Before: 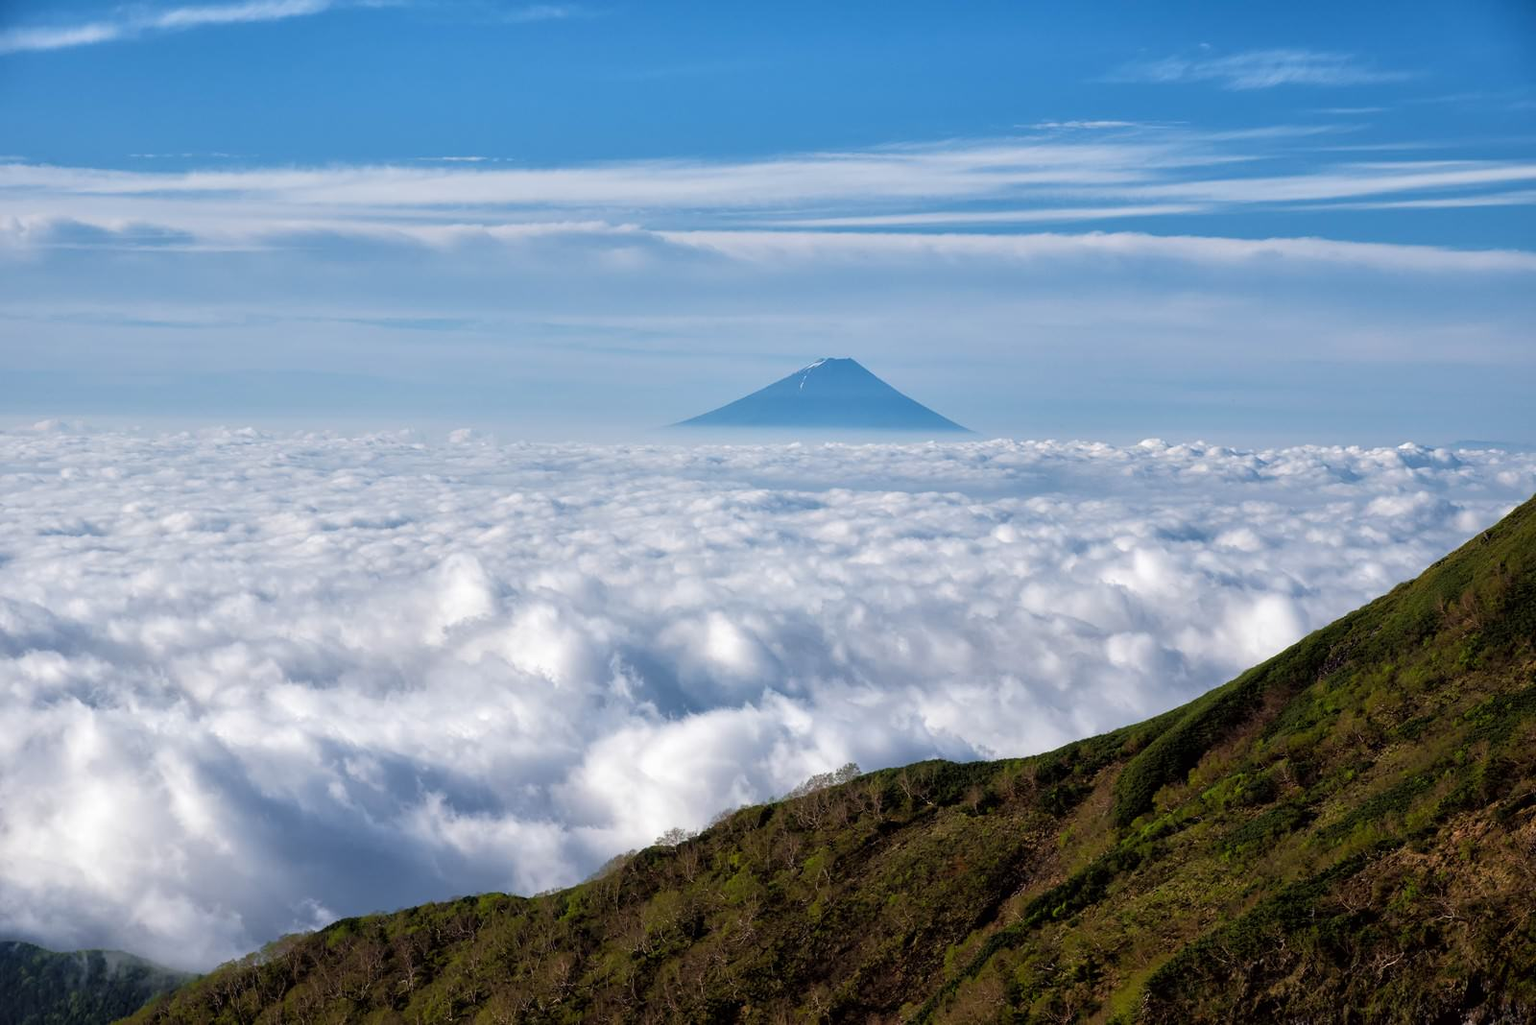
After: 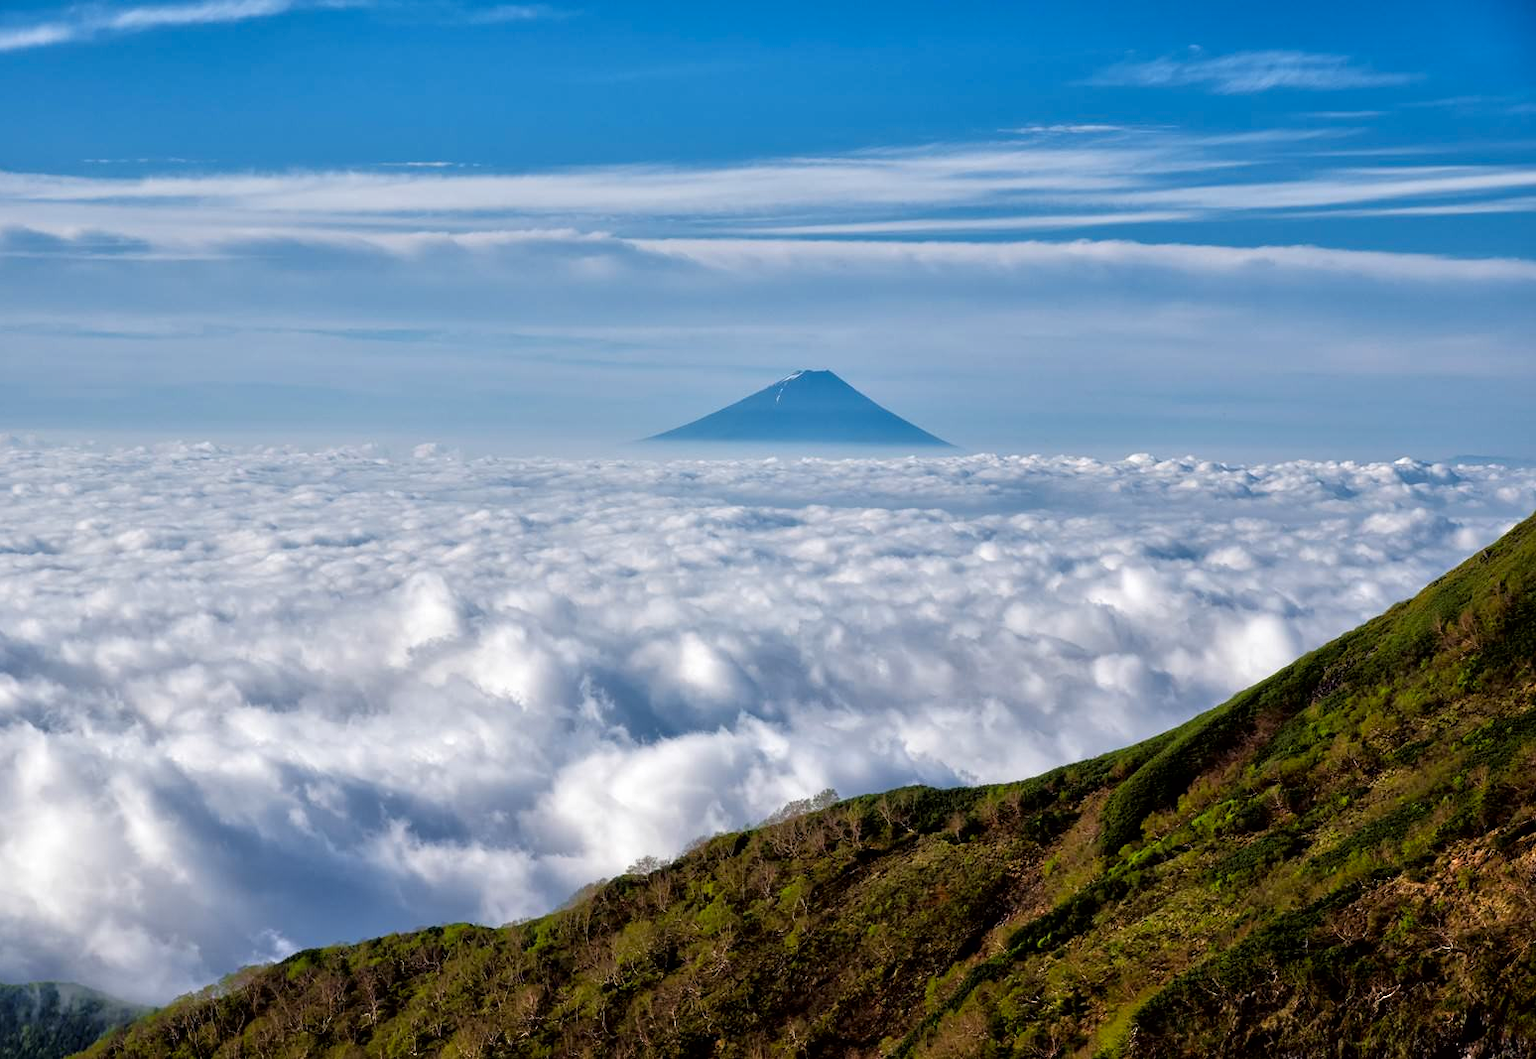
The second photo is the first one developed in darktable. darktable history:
contrast brightness saturation: contrast 0.07, brightness -0.13, saturation 0.06
tone equalizer: -7 EV 0.15 EV, -6 EV 0.6 EV, -5 EV 1.15 EV, -4 EV 1.33 EV, -3 EV 1.15 EV, -2 EV 0.6 EV, -1 EV 0.15 EV, mask exposure compensation -0.5 EV
crop and rotate: left 3.238%
